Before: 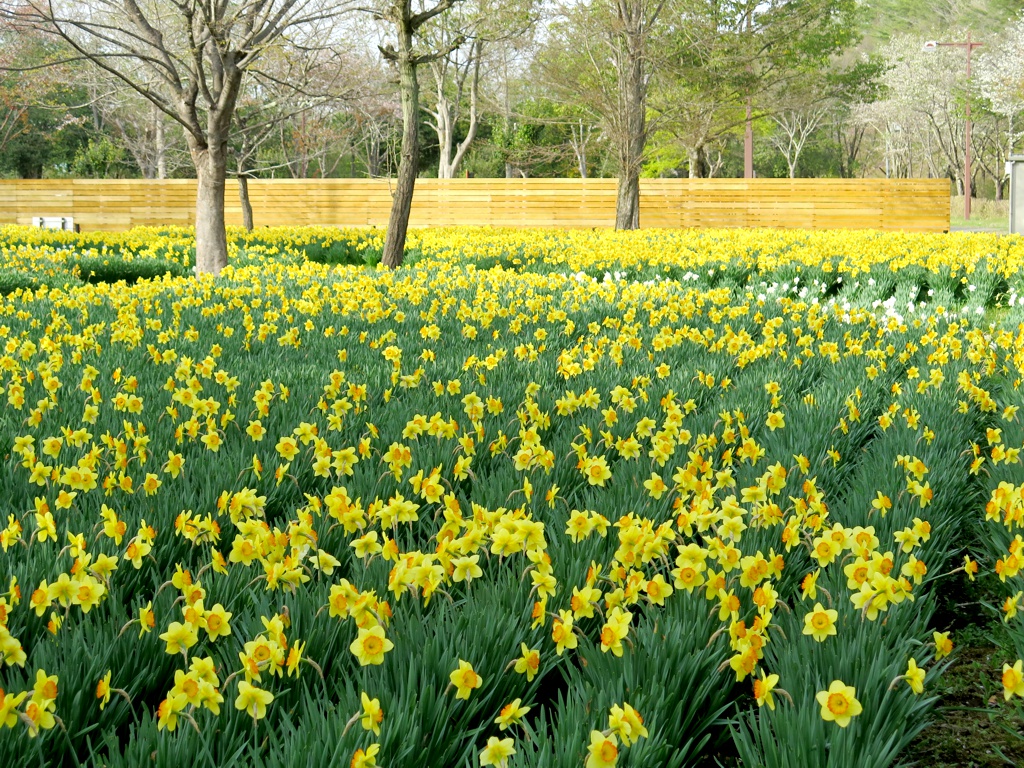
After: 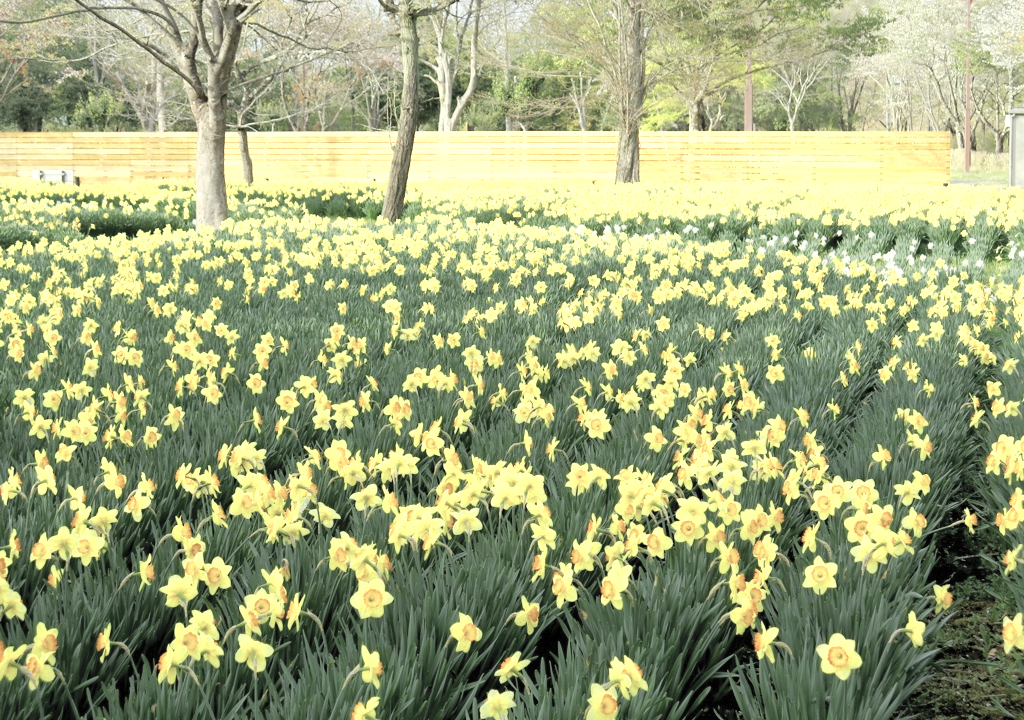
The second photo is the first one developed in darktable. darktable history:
color calibration: illuminant Planckian (black body), x 0.351, y 0.352, temperature 4794.27 K
color correction: highlights a* 0.816, highlights b* 2.78, saturation 1.1
crop and rotate: top 6.25%
contrast brightness saturation: brightness 0.18, saturation -0.5
color zones: curves: ch0 [(0.004, 0.305) (0.261, 0.623) (0.389, 0.399) (0.708, 0.571) (0.947, 0.34)]; ch1 [(0.025, 0.645) (0.229, 0.584) (0.326, 0.551) (0.484, 0.262) (0.757, 0.643)]
color balance: on, module defaults
